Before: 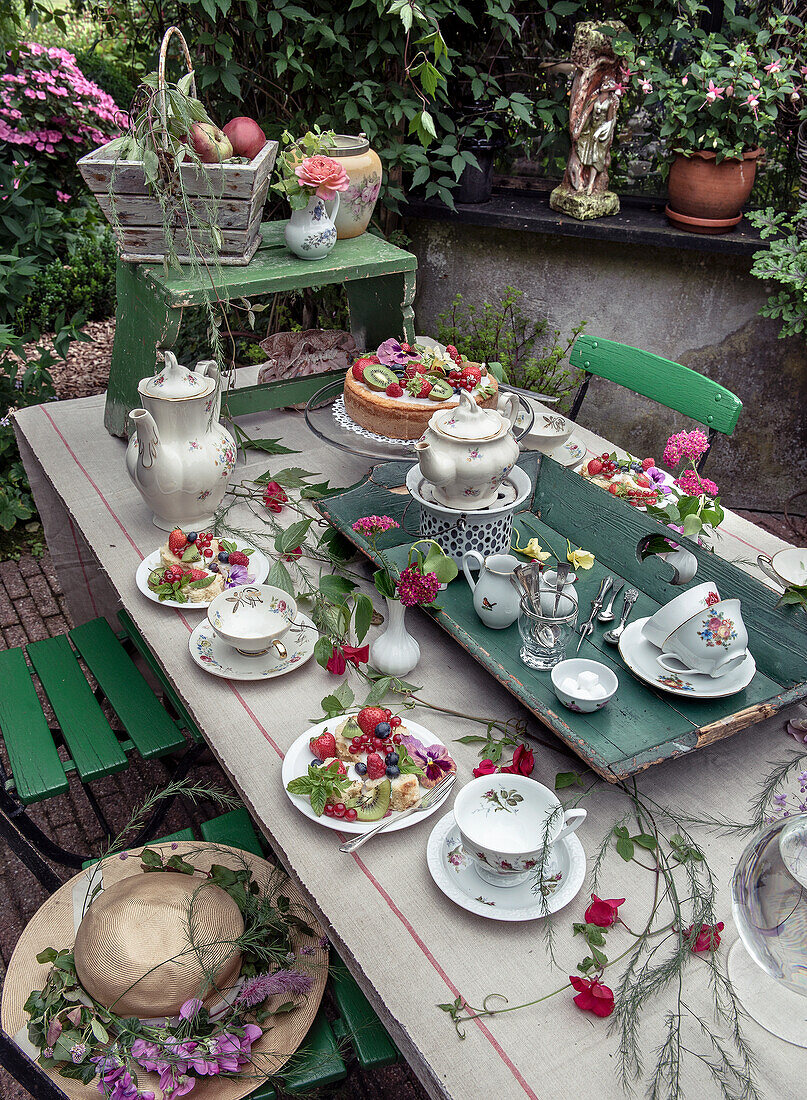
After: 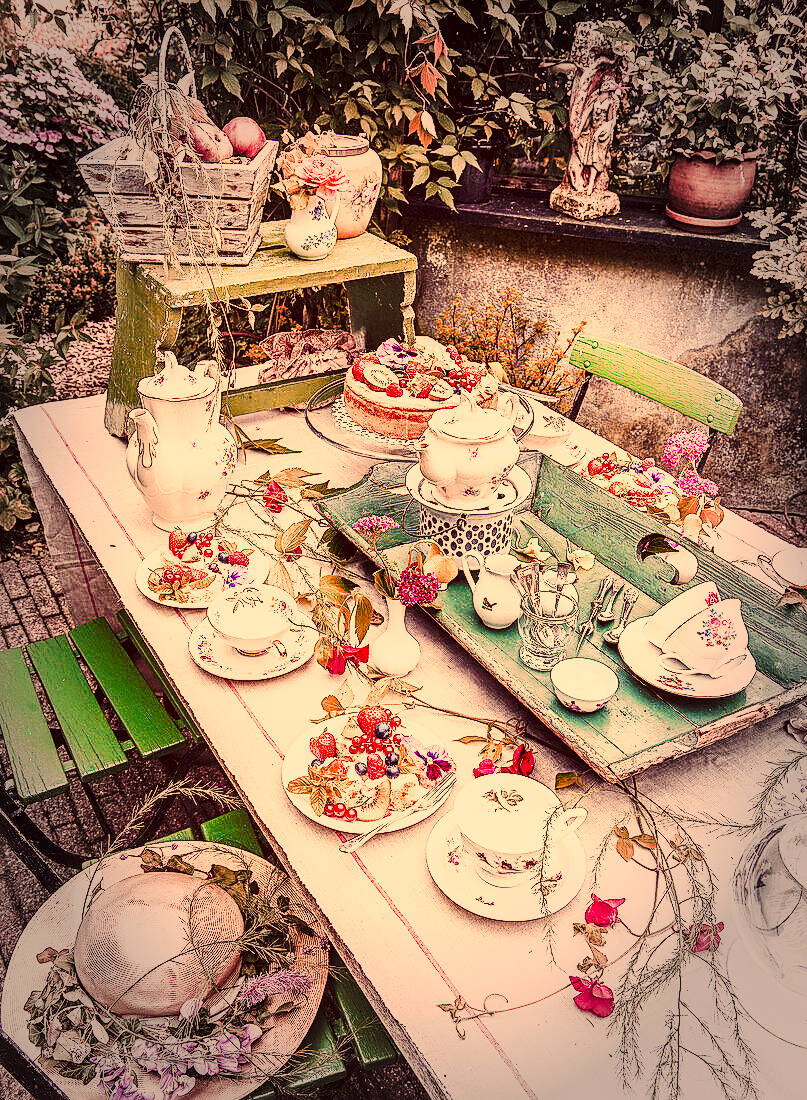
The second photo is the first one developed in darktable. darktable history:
base curve: curves: ch0 [(0, 0) (0.028, 0.03) (0.121, 0.232) (0.46, 0.748) (0.859, 0.968) (1, 1)], preserve colors none
sharpen: on, module defaults
vignetting: fall-off start 65.85%, fall-off radius 39.68%, automatic ratio true, width/height ratio 0.669
color zones: curves: ch2 [(0, 0.5) (0.084, 0.497) (0.323, 0.335) (0.4, 0.497) (1, 0.5)]
tone curve: curves: ch0 [(0, 0) (0.003, 0.003) (0.011, 0.013) (0.025, 0.029) (0.044, 0.052) (0.069, 0.081) (0.1, 0.116) (0.136, 0.158) (0.177, 0.207) (0.224, 0.268) (0.277, 0.373) (0.335, 0.465) (0.399, 0.565) (0.468, 0.674) (0.543, 0.79) (0.623, 0.853) (0.709, 0.918) (0.801, 0.956) (0.898, 0.977) (1, 1)], preserve colors none
color correction: highlights a* 9.96, highlights b* 39.48, shadows a* 14.98, shadows b* 3.69
local contrast: on, module defaults
